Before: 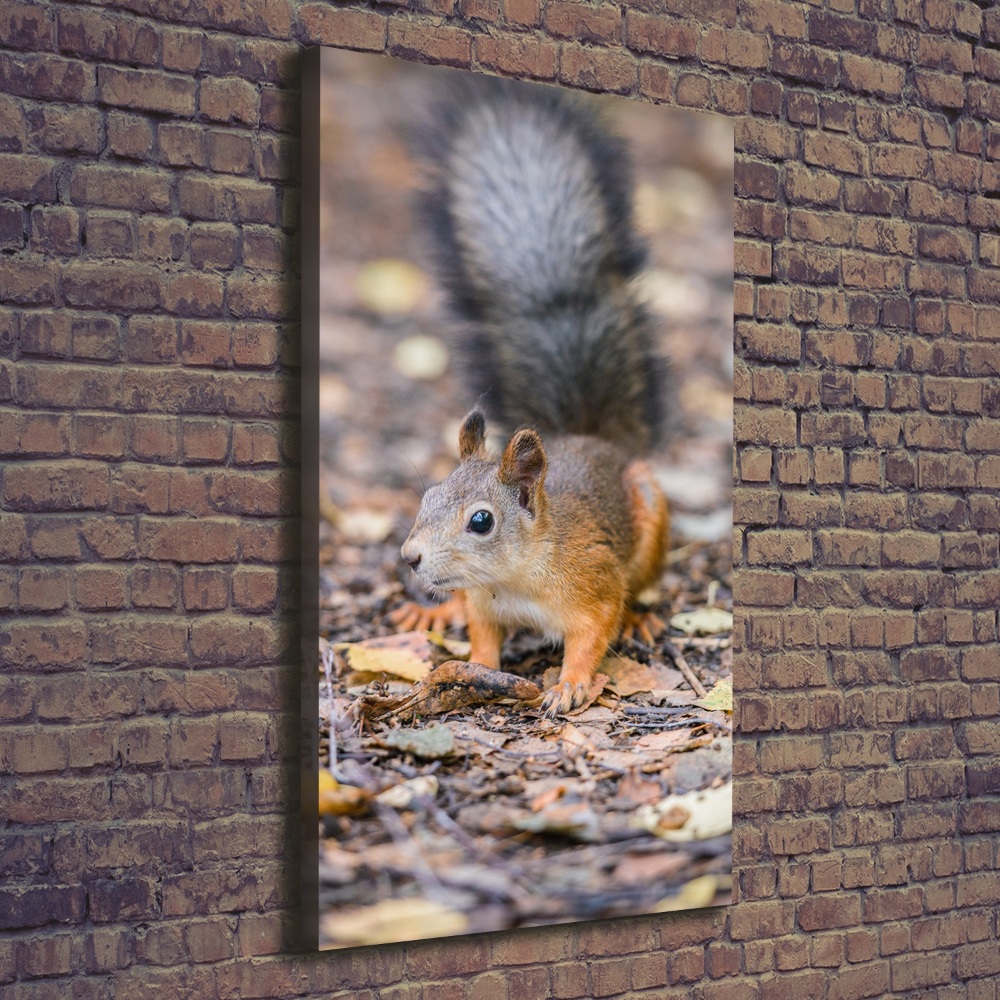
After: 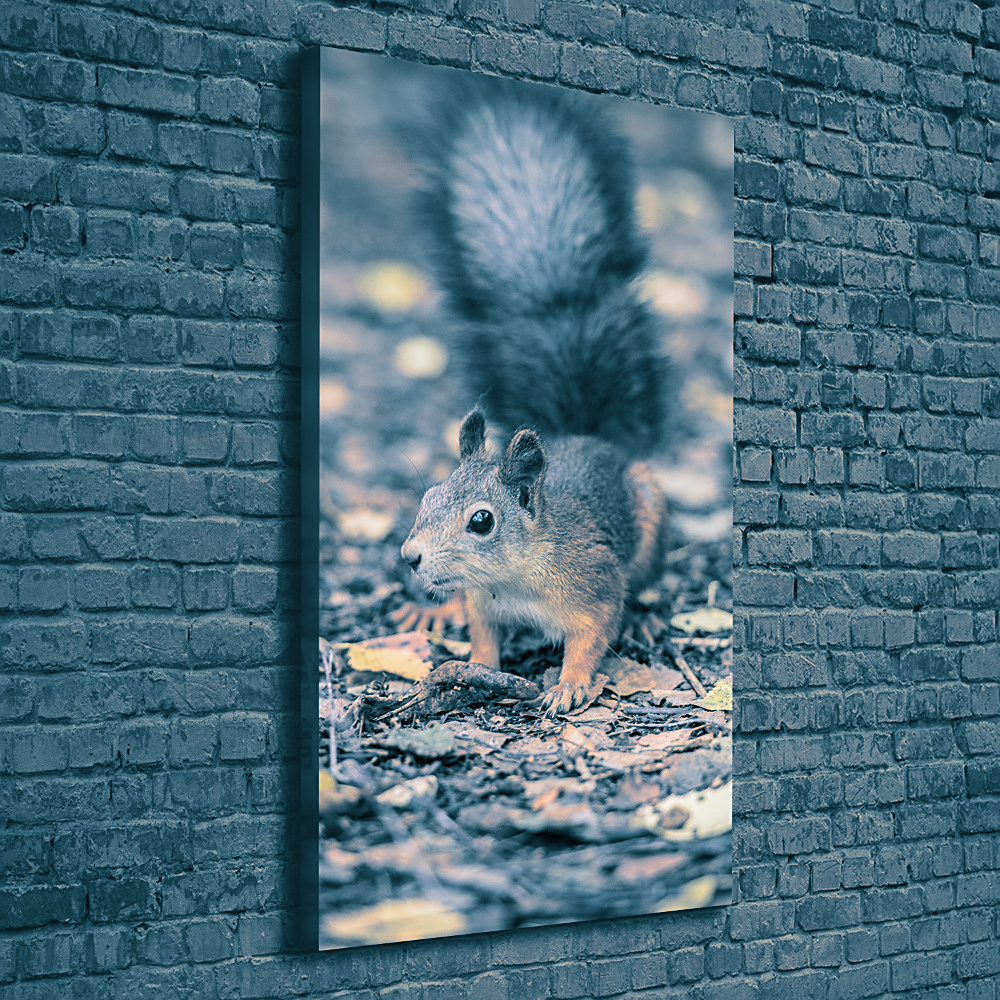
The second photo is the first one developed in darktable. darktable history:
sharpen: on, module defaults
split-toning: shadows › hue 212.4°, balance -70
tone equalizer: on, module defaults
